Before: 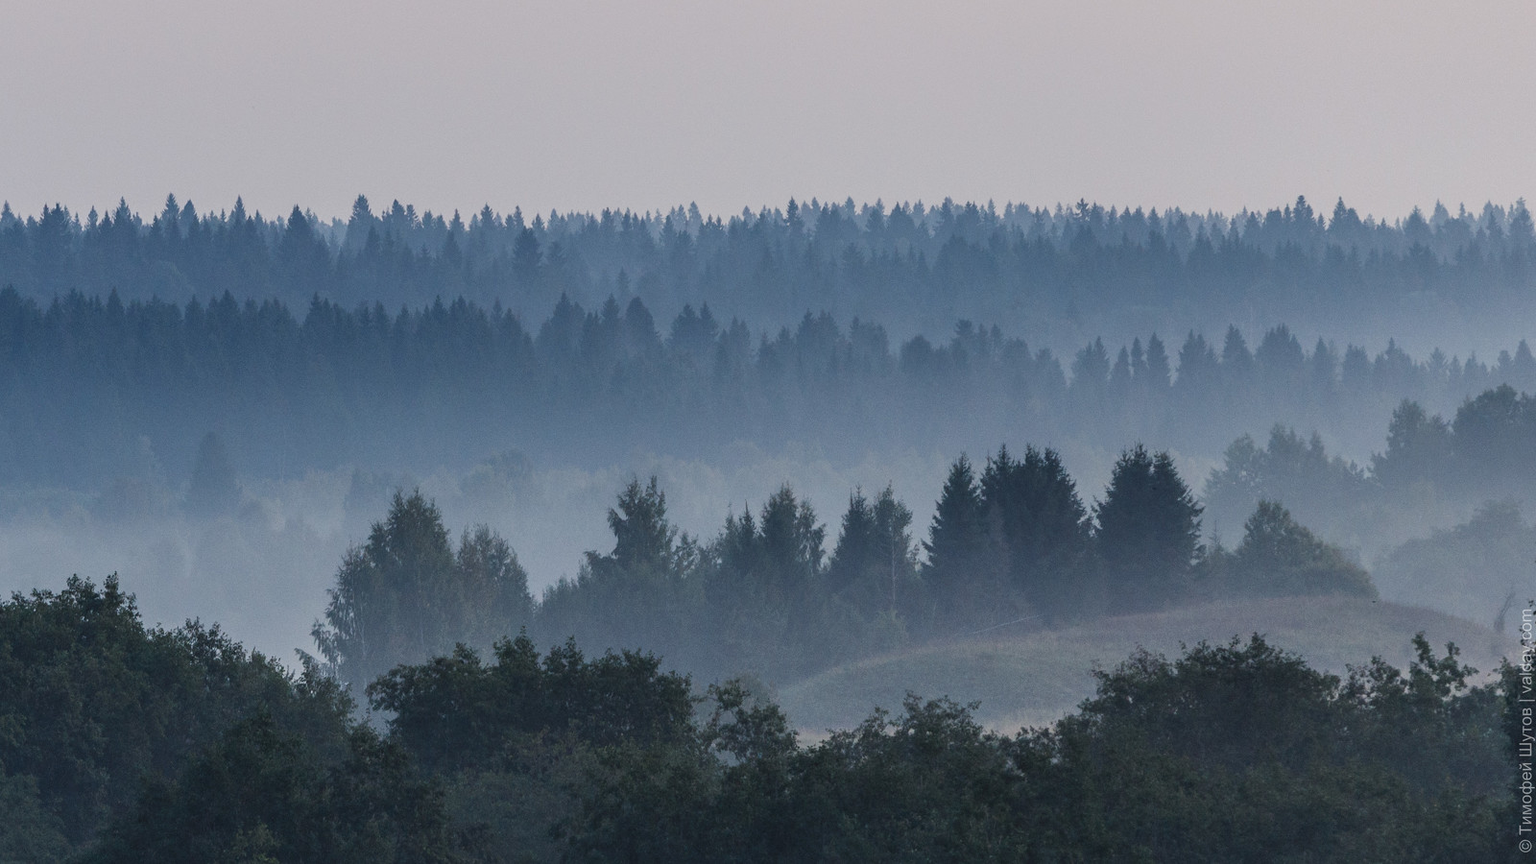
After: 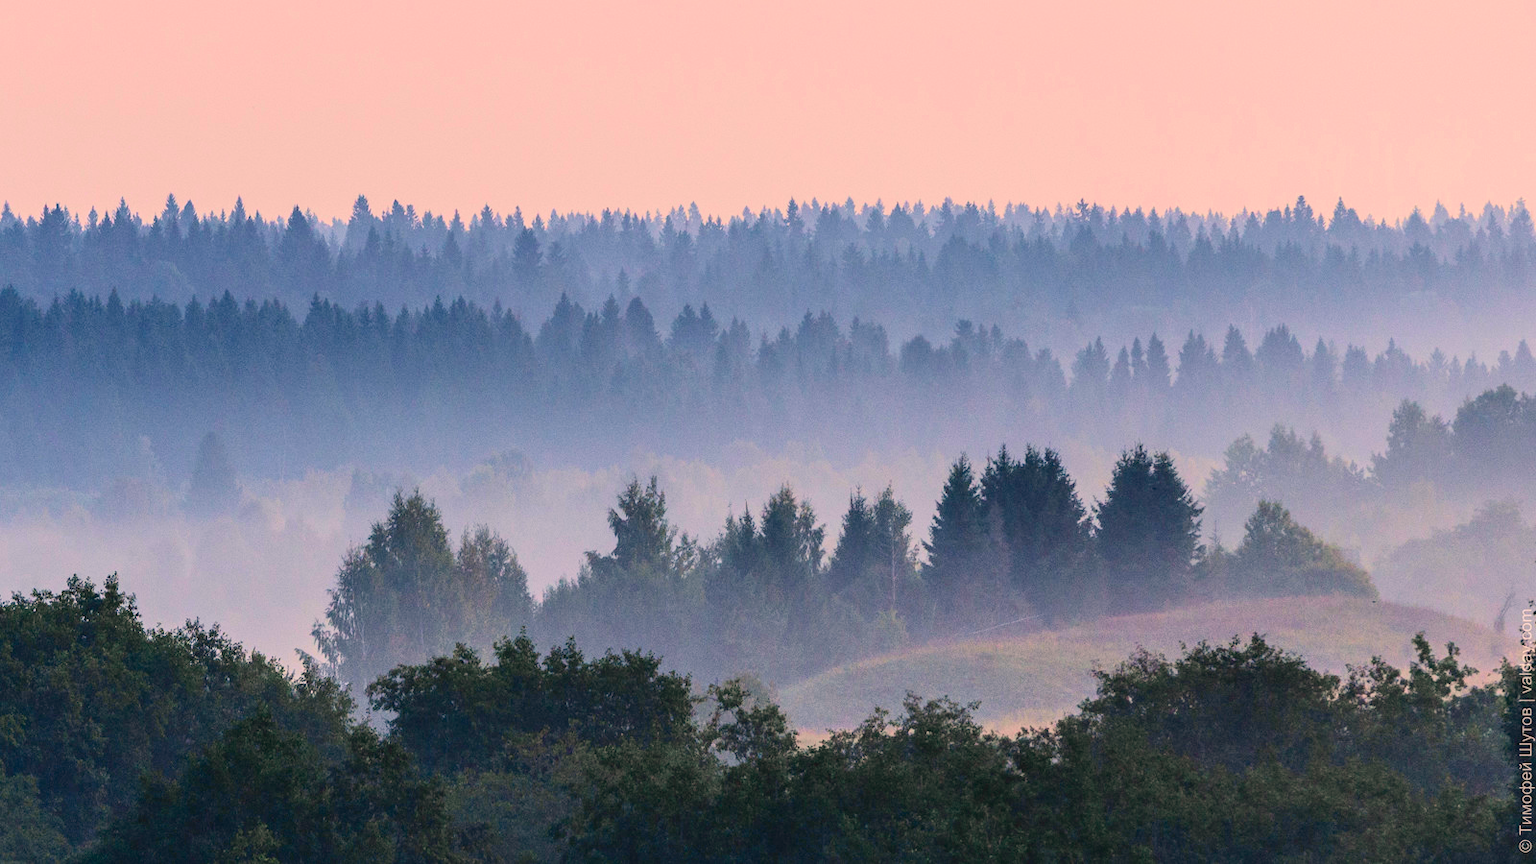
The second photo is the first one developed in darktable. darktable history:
tone curve: curves: ch0 [(0, 0.014) (0.12, 0.096) (0.386, 0.49) (0.54, 0.684) (0.751, 0.855) (0.89, 0.943) (0.998, 0.989)]; ch1 [(0, 0) (0.133, 0.099) (0.437, 0.41) (0.5, 0.5) (0.517, 0.536) (0.548, 0.575) (0.582, 0.631) (0.627, 0.688) (0.836, 0.868) (1, 1)]; ch2 [(0, 0) (0.374, 0.341) (0.456, 0.443) (0.478, 0.49) (0.501, 0.5) (0.528, 0.538) (0.55, 0.6) (0.572, 0.63) (0.702, 0.765) (1, 1)], color space Lab, independent channels, preserve colors none
color balance rgb: linear chroma grading › global chroma 15%, perceptual saturation grading › global saturation 30%
color correction: highlights a* 17.88, highlights b* 18.79
